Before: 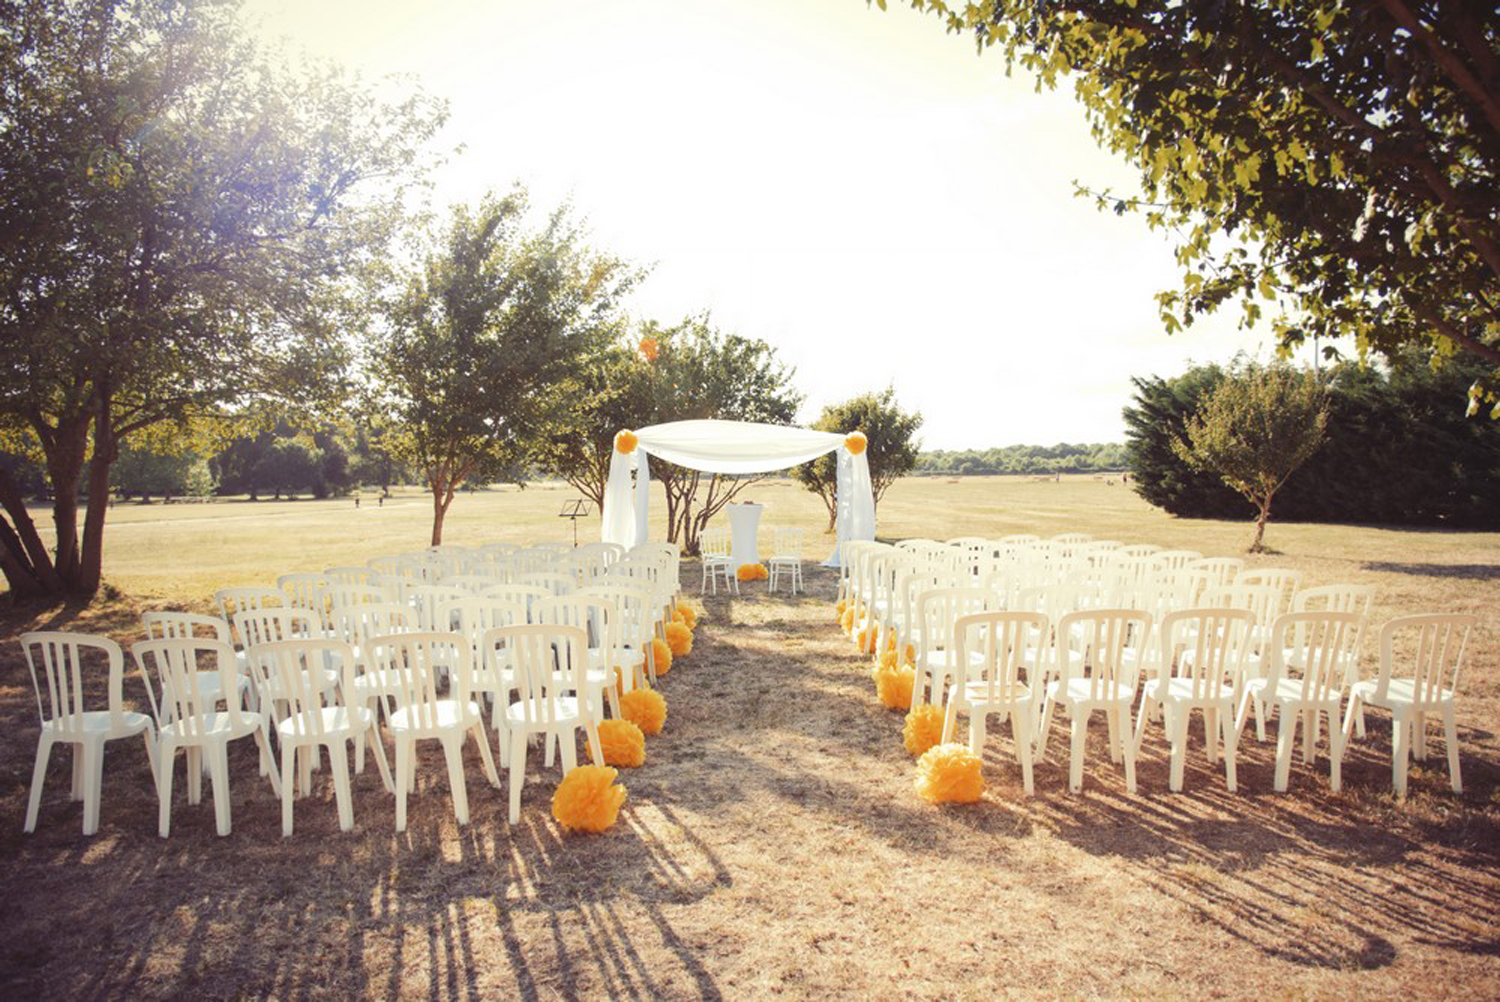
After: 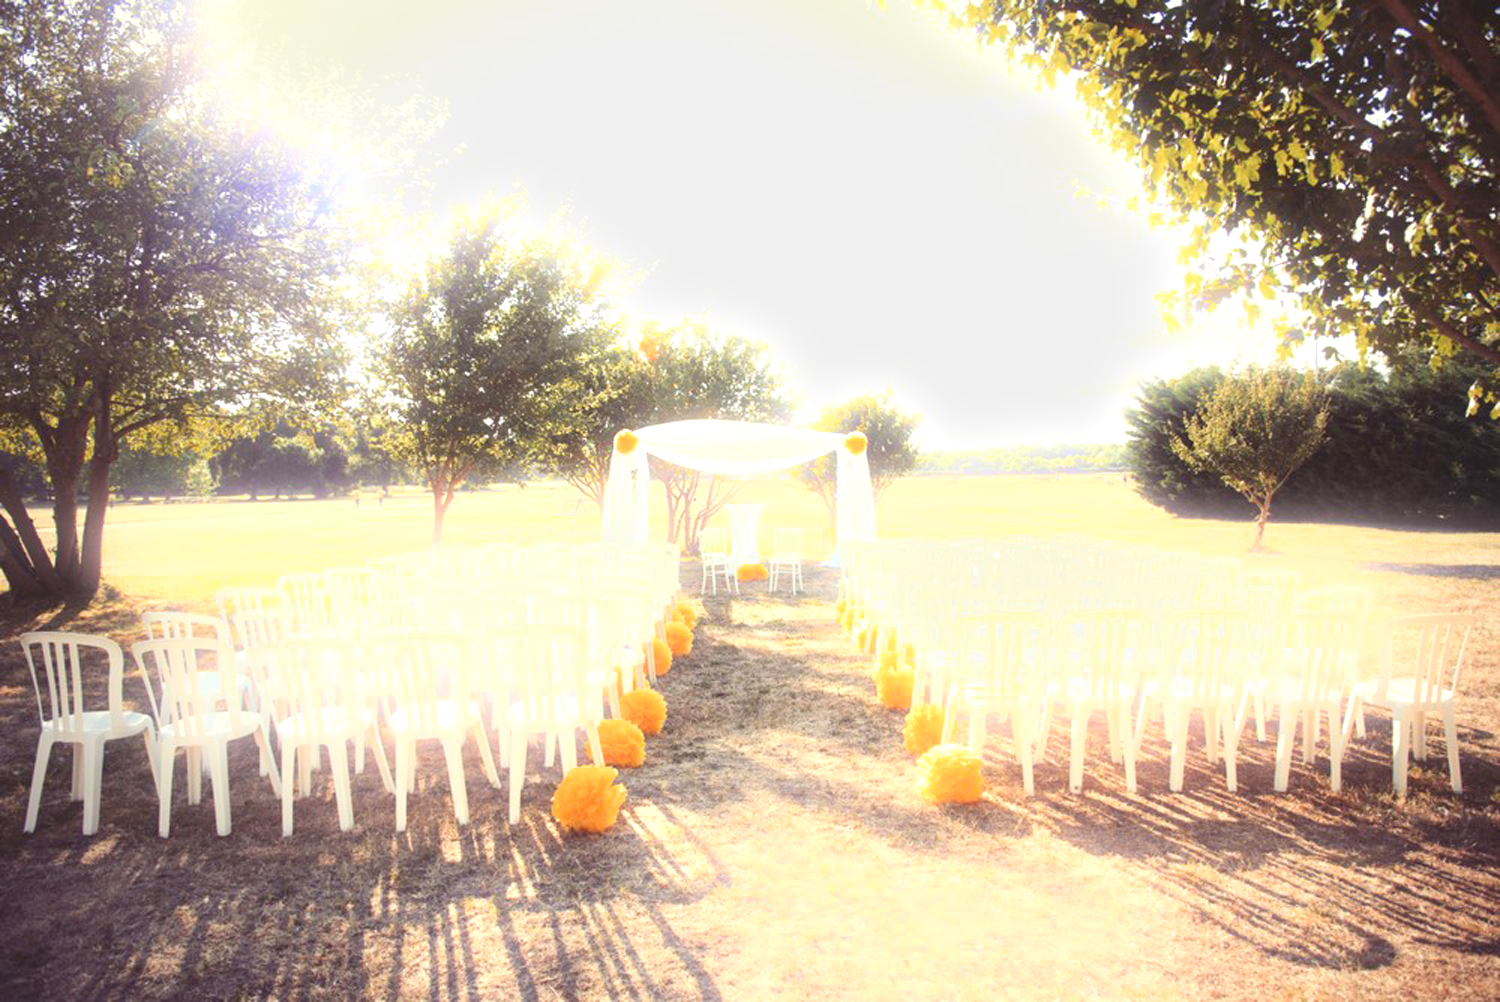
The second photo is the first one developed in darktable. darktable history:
bloom: size 5%, threshold 95%, strength 15%
exposure: exposure 0.6 EV, compensate highlight preservation false
